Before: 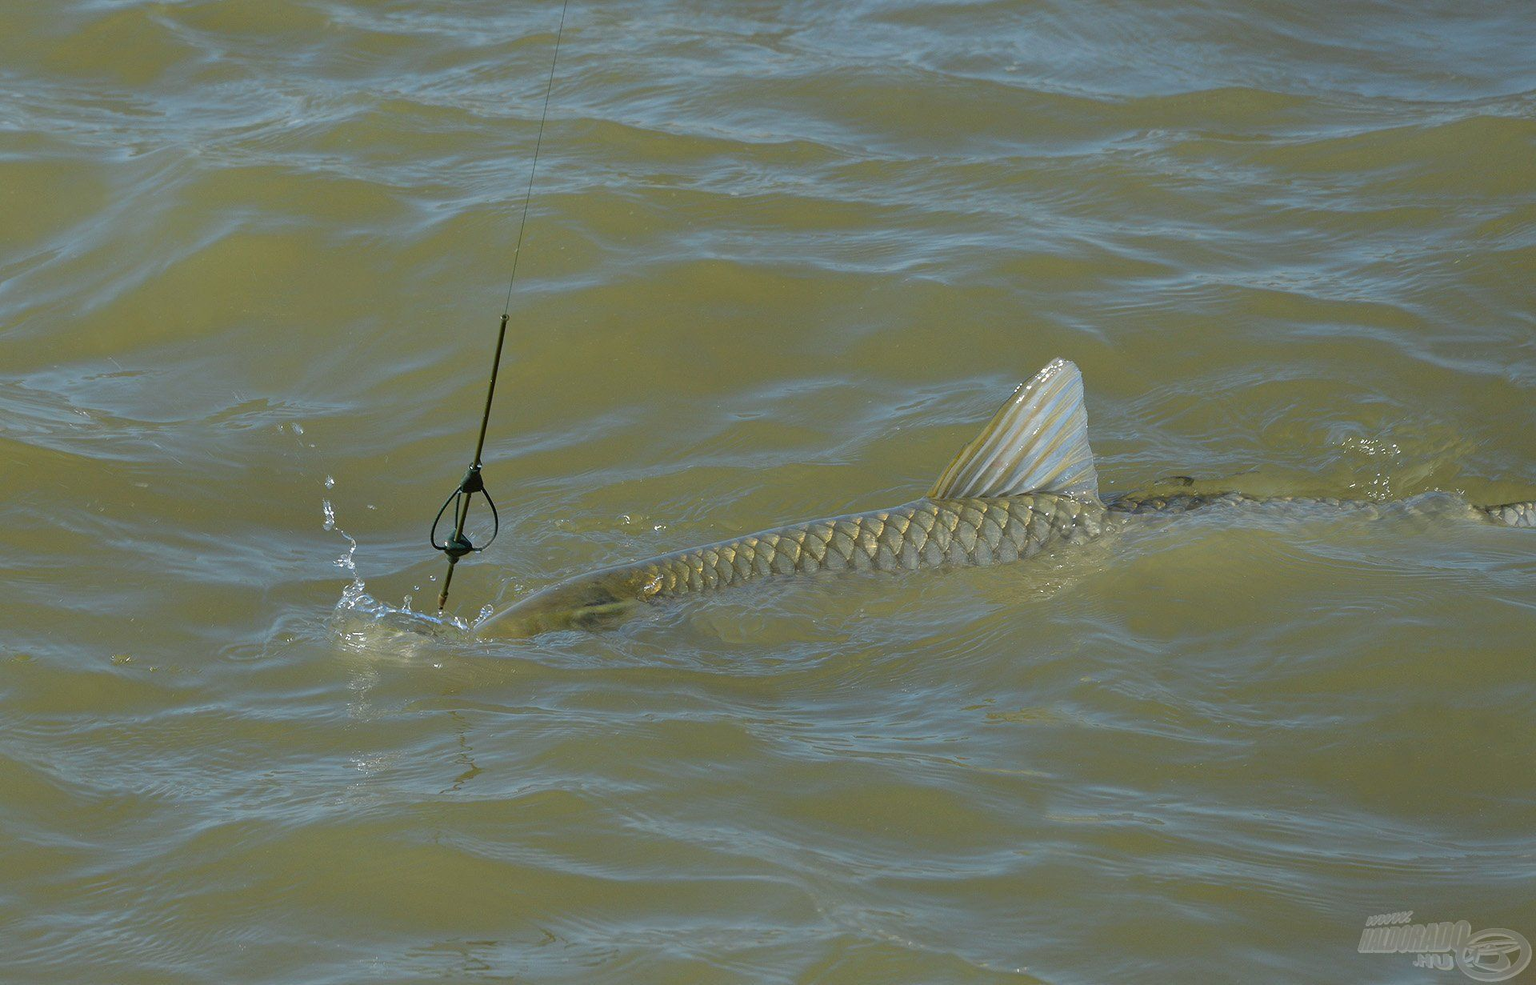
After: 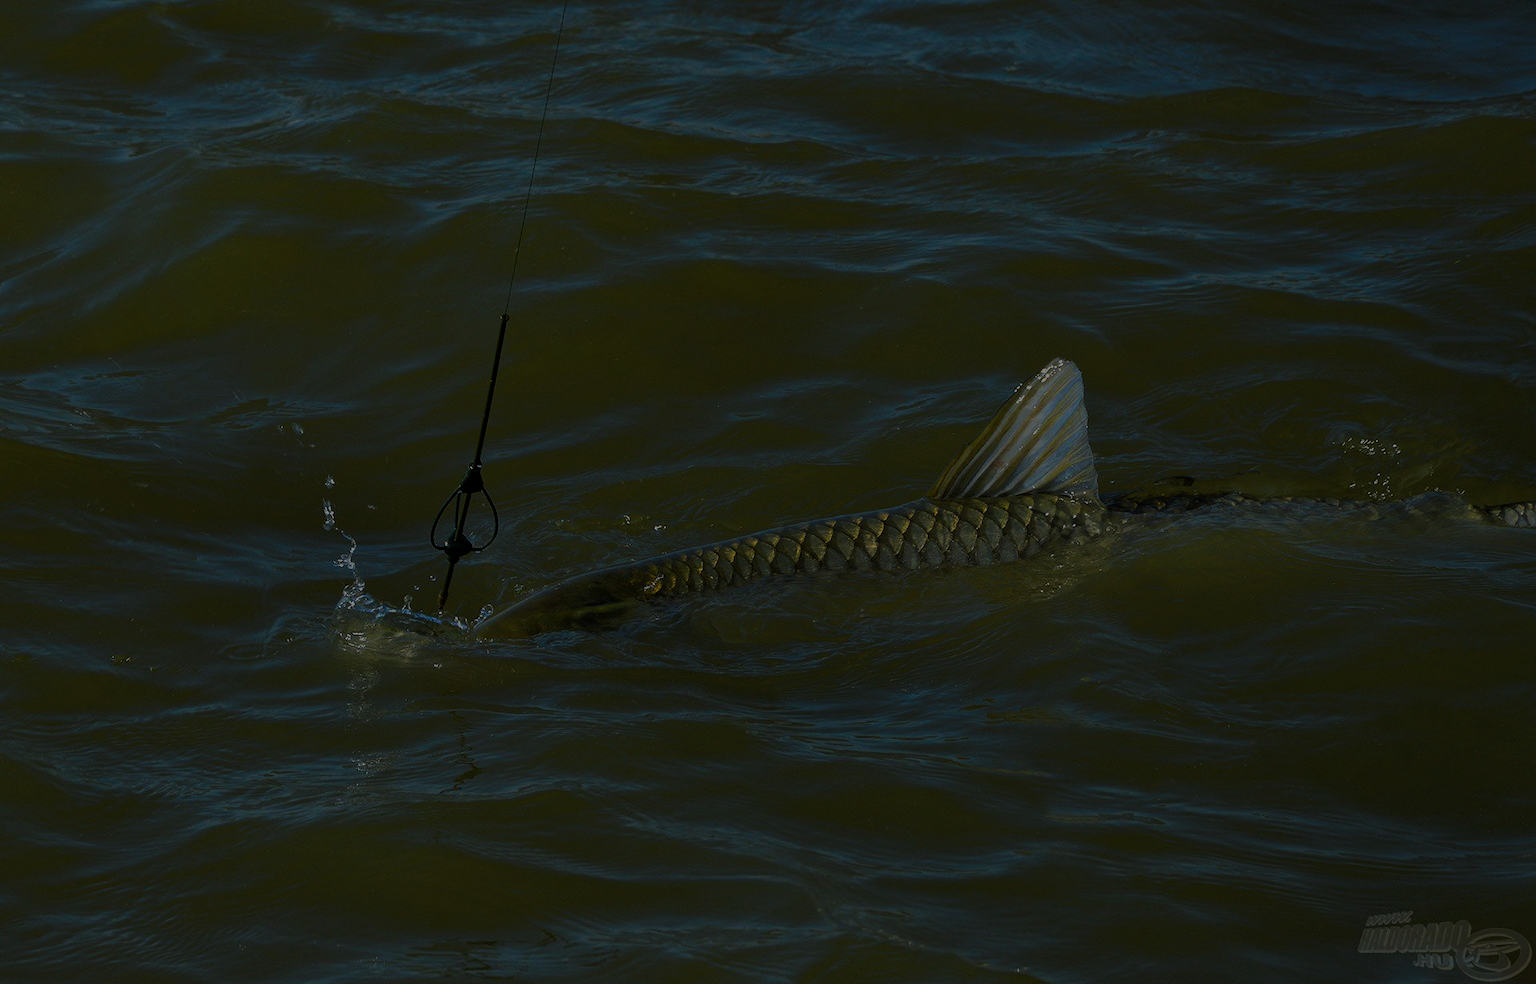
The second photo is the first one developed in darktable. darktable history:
exposure: exposure -2.446 EV, compensate highlight preservation false
tone curve: curves: ch0 [(0, 0) (0.003, 0) (0.011, 0.001) (0.025, 0.003) (0.044, 0.005) (0.069, 0.013) (0.1, 0.024) (0.136, 0.04) (0.177, 0.087) (0.224, 0.148) (0.277, 0.238) (0.335, 0.335) (0.399, 0.43) (0.468, 0.524) (0.543, 0.621) (0.623, 0.712) (0.709, 0.788) (0.801, 0.867) (0.898, 0.947) (1, 1)], preserve colors none
